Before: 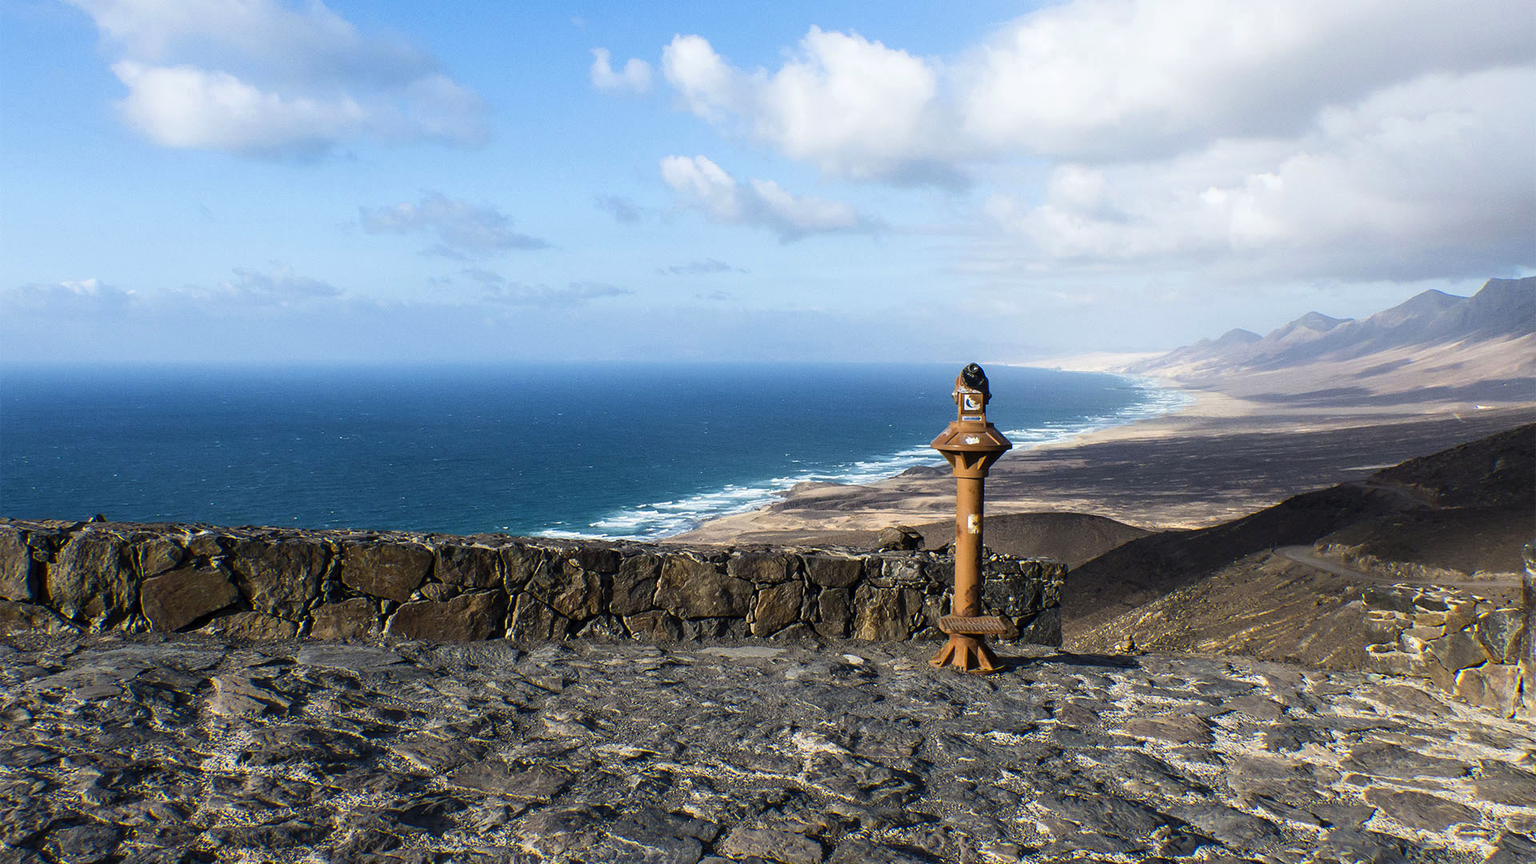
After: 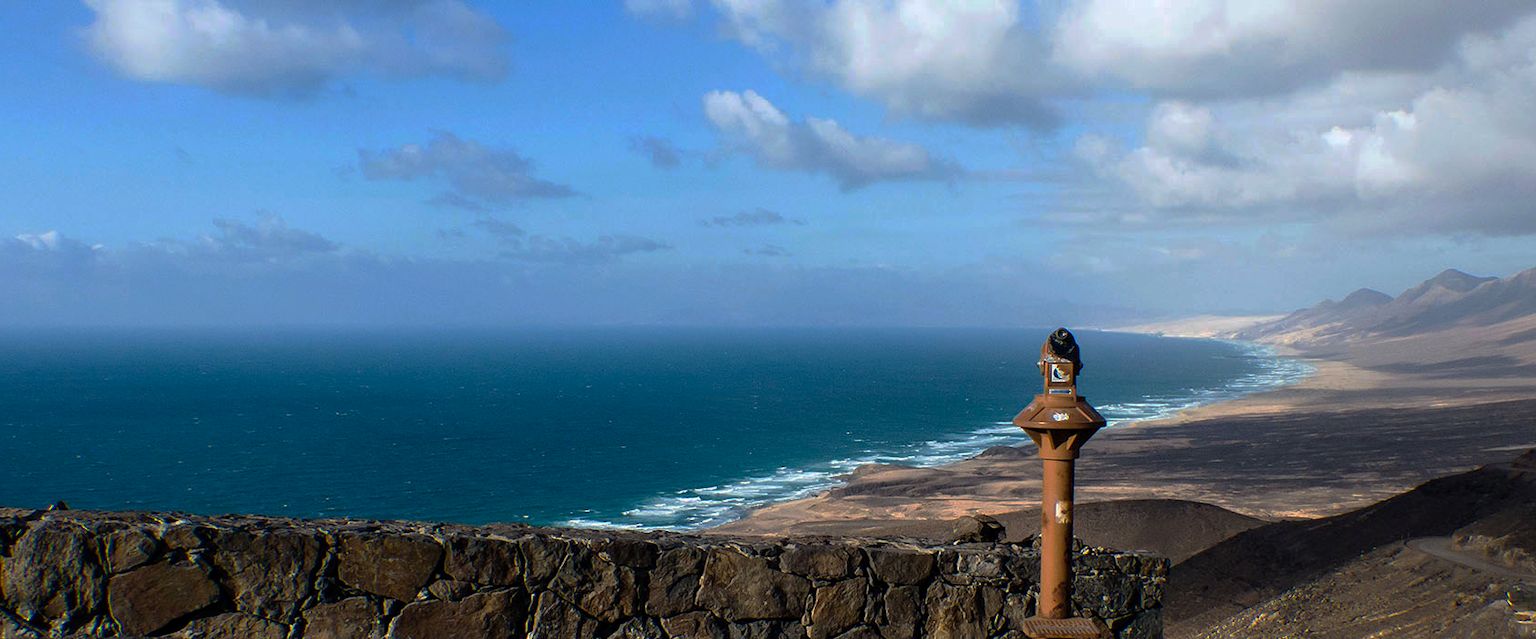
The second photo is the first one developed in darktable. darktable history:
base curve: curves: ch0 [(0, 0) (0.841, 0.609) (1, 1)], preserve colors none
crop: left 3.029%, top 8.944%, right 9.639%, bottom 26.371%
color calibration: illuminant same as pipeline (D50), adaptation none (bypass), x 0.333, y 0.334, temperature 5017.04 K
